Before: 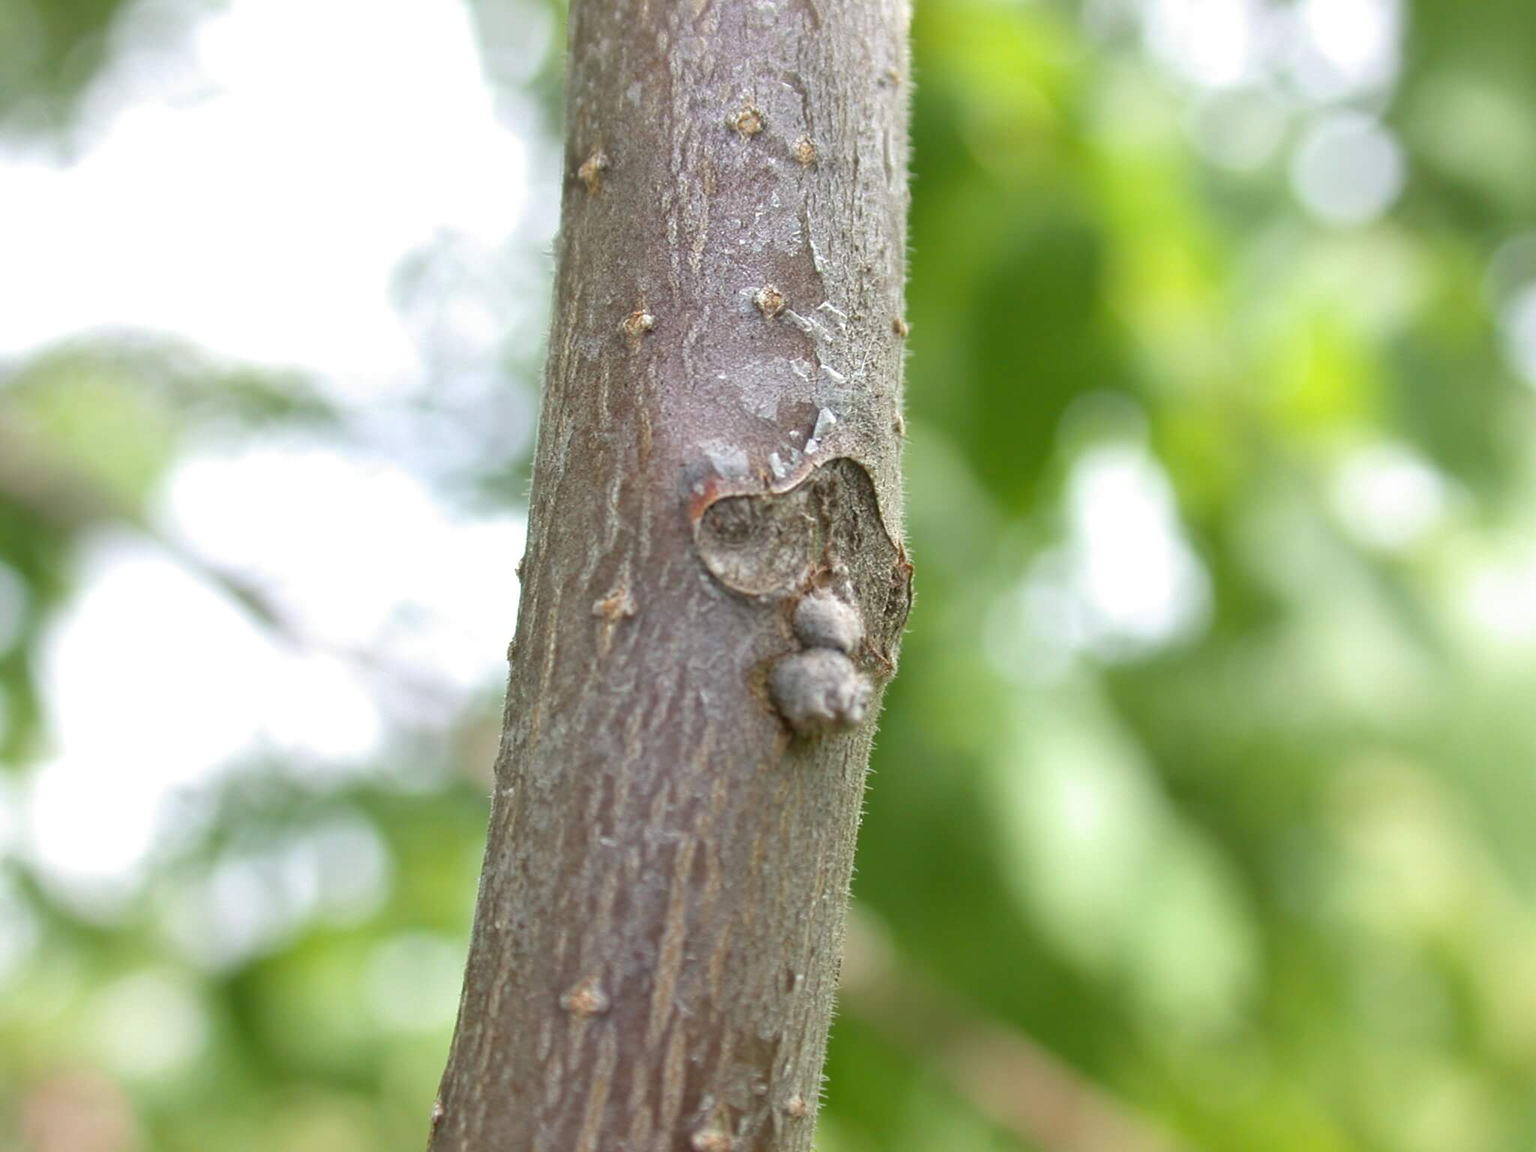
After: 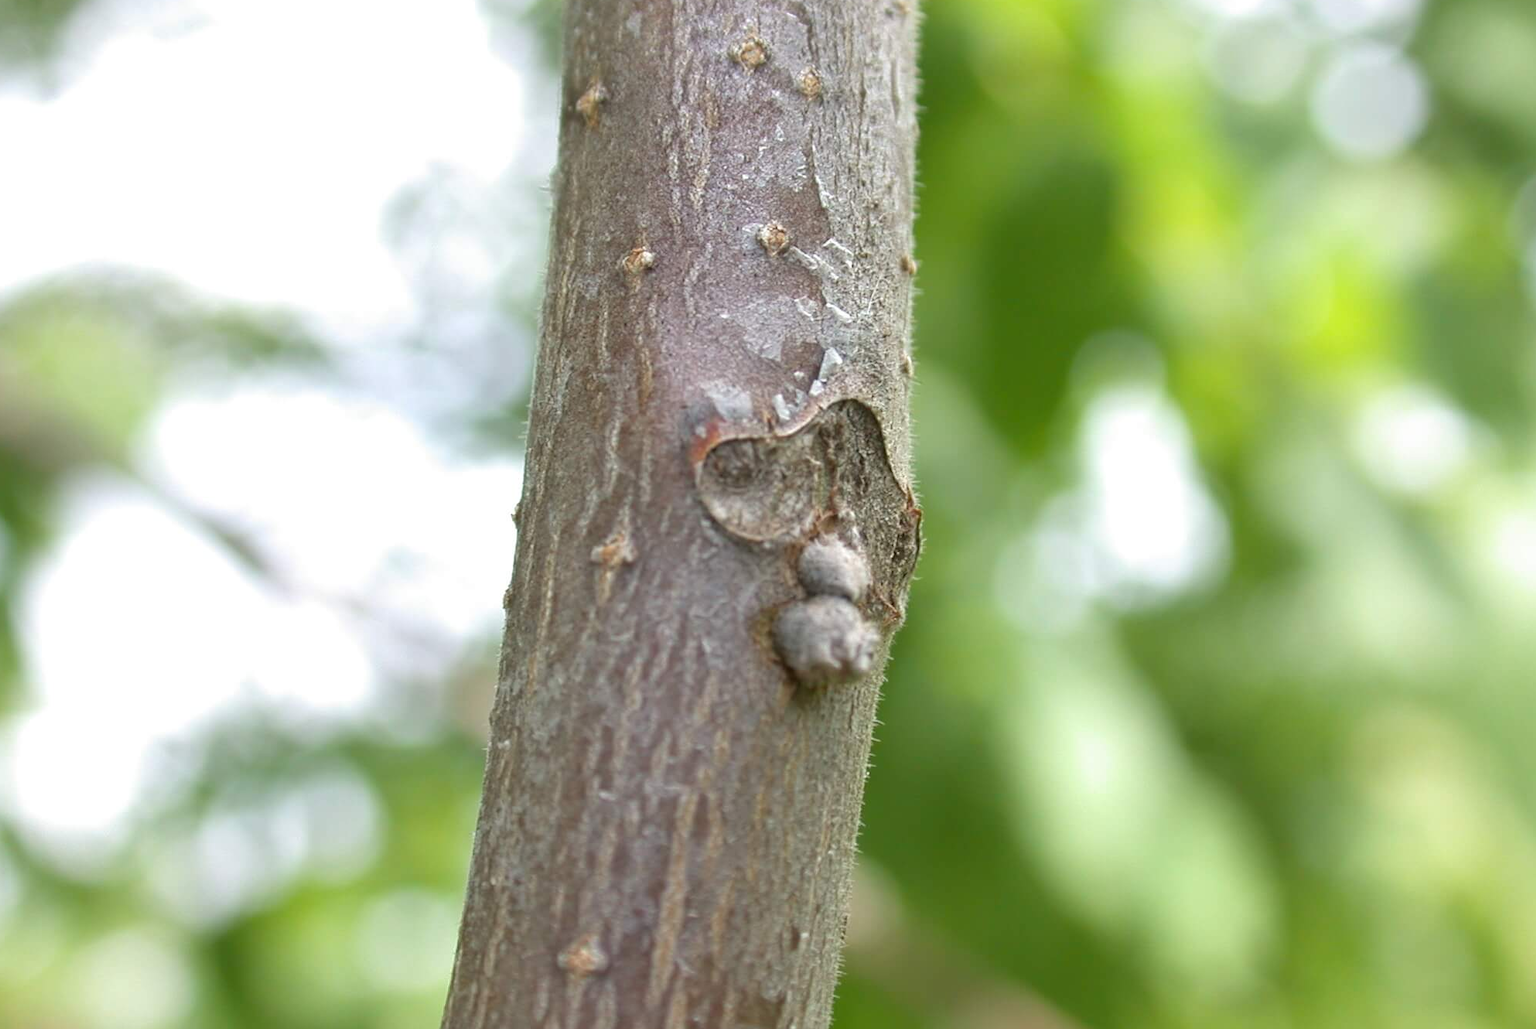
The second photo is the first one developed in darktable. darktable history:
crop: left 1.285%, top 6.152%, right 1.695%, bottom 7.132%
